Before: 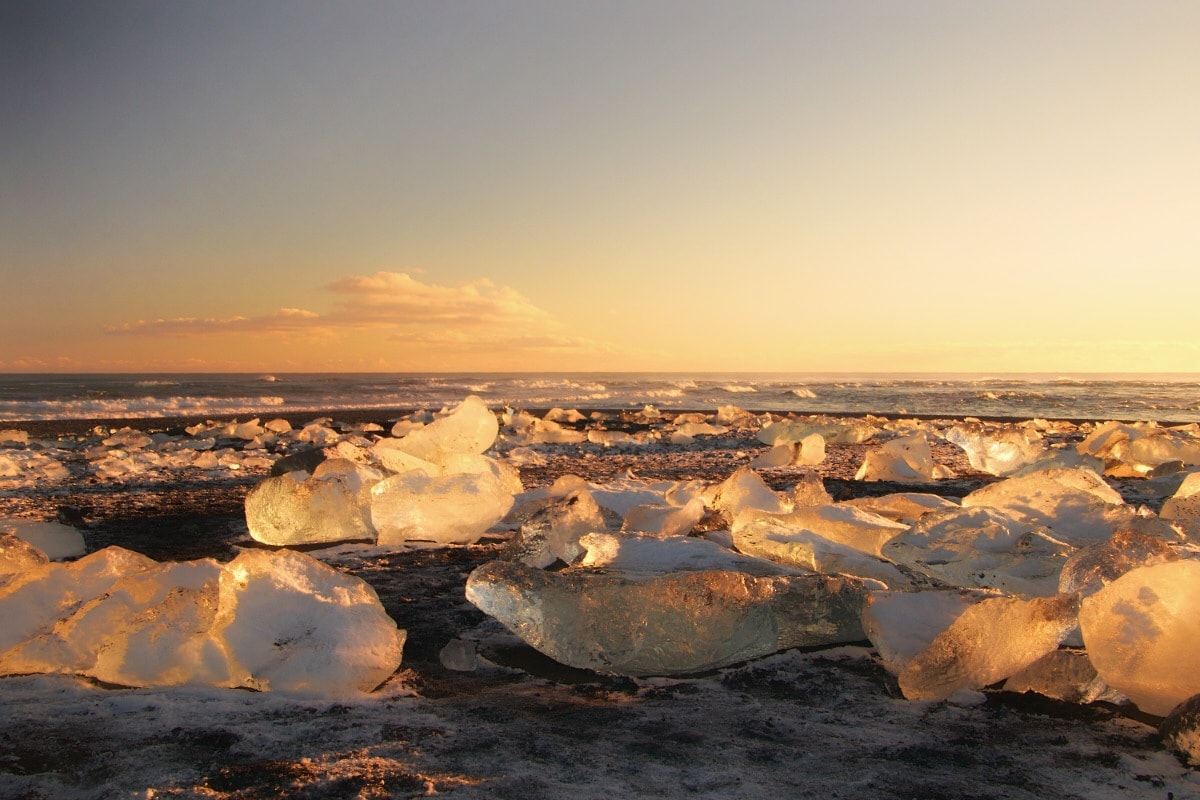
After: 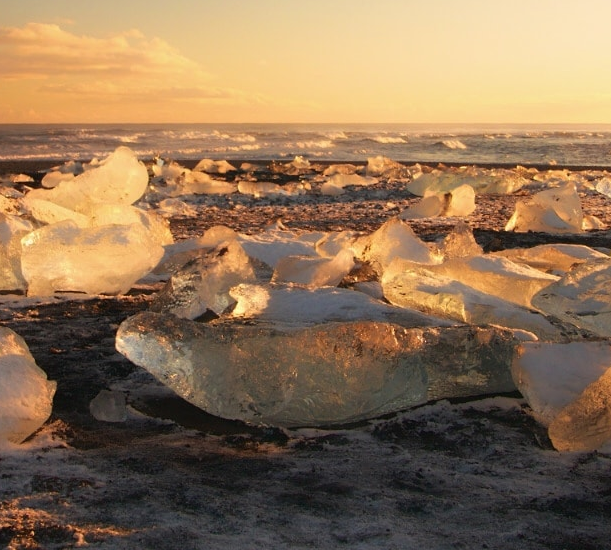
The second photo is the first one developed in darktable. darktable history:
crop and rotate: left 29.237%, top 31.152%, right 19.807%
